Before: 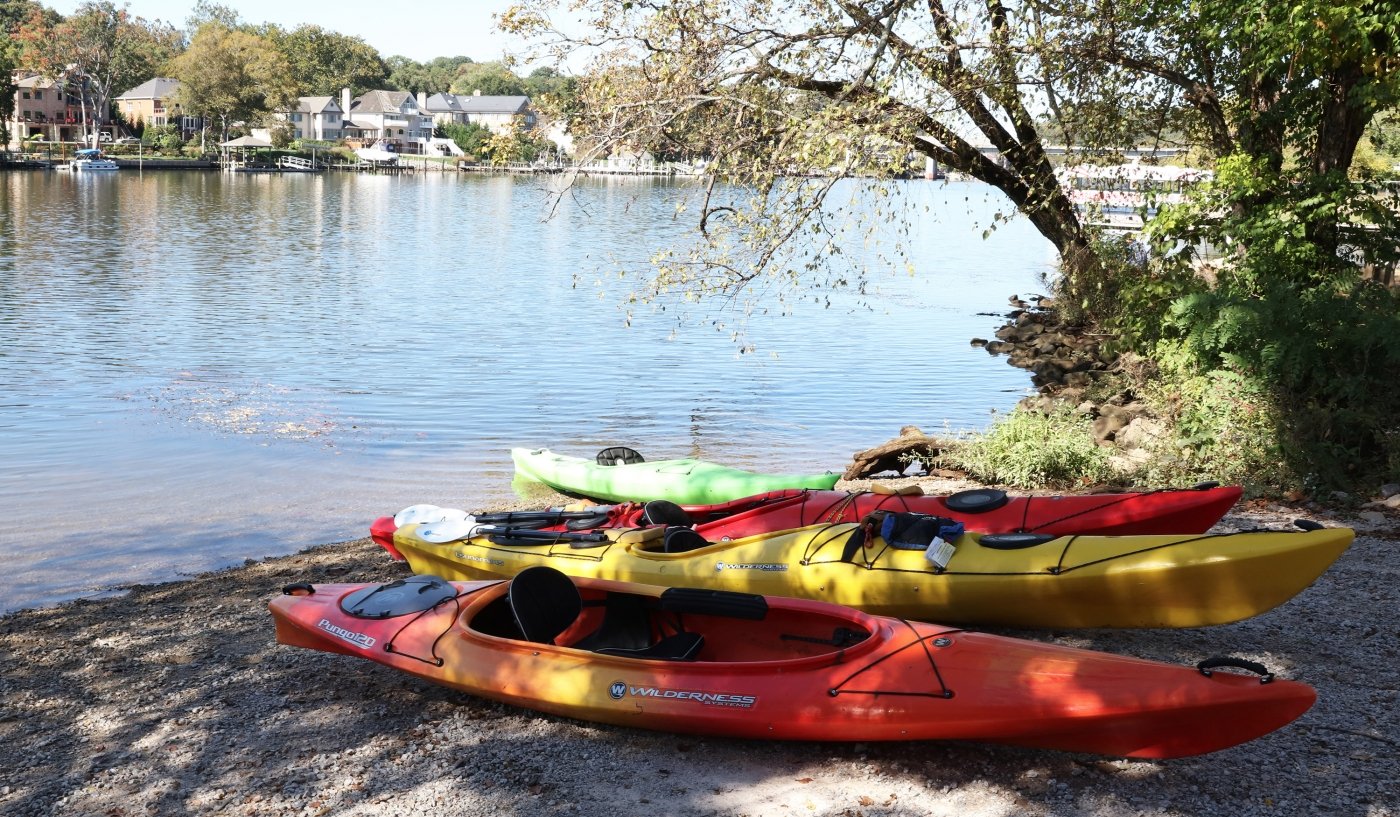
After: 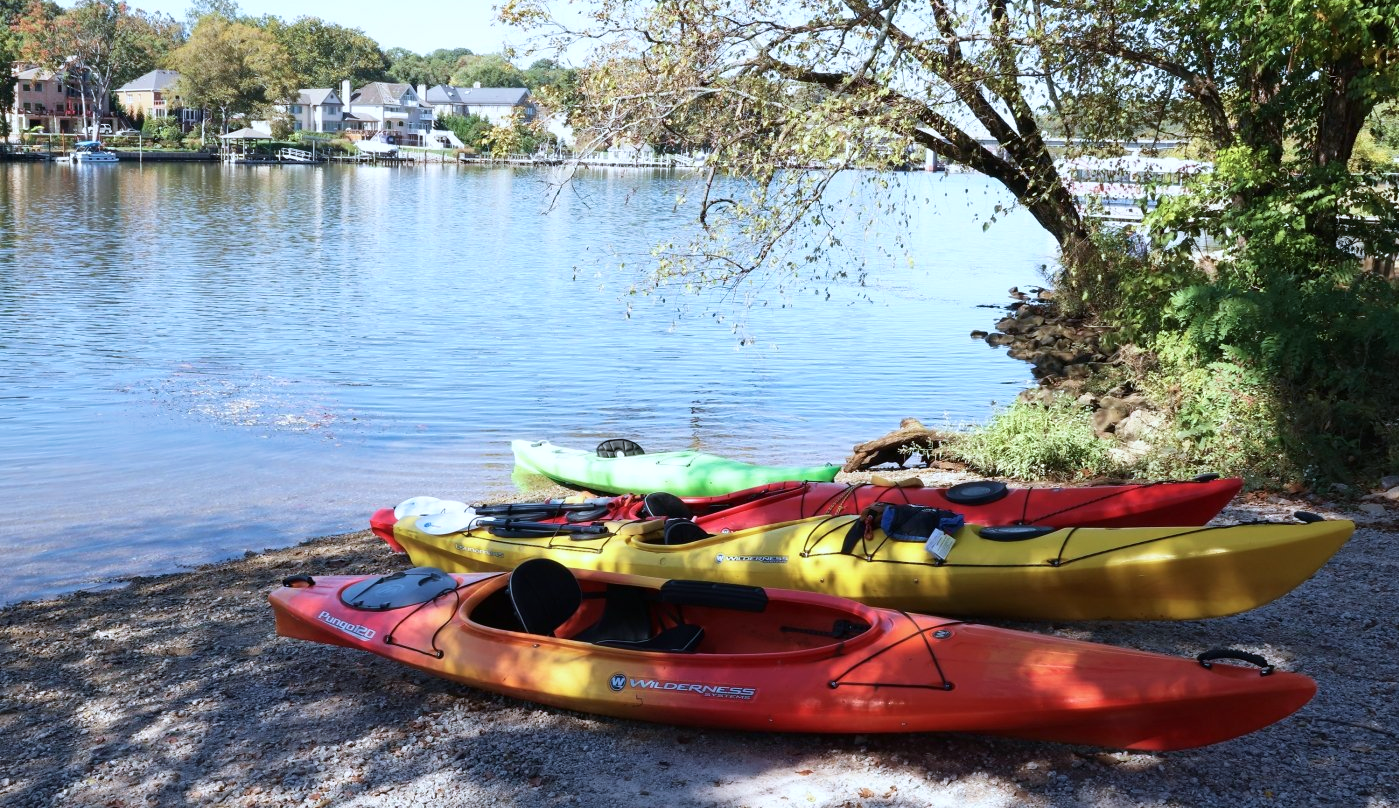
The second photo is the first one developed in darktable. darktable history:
color calibration: x 0.367, y 0.376, temperature 4372.25 K
velvia: on, module defaults
crop: top 1.049%, right 0.001%
